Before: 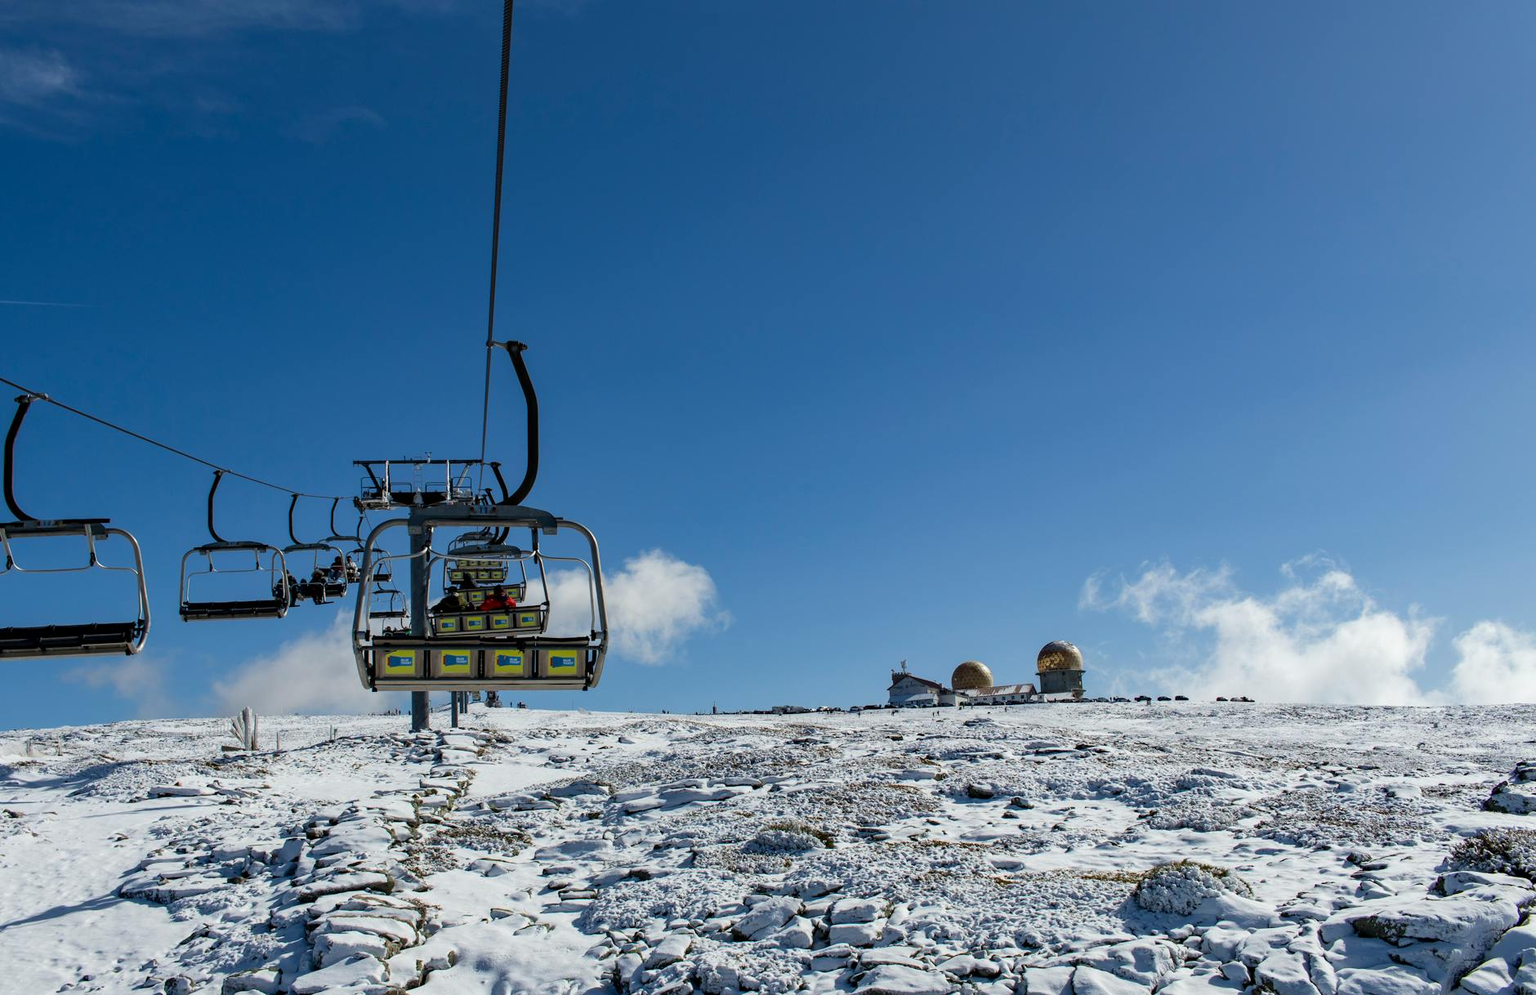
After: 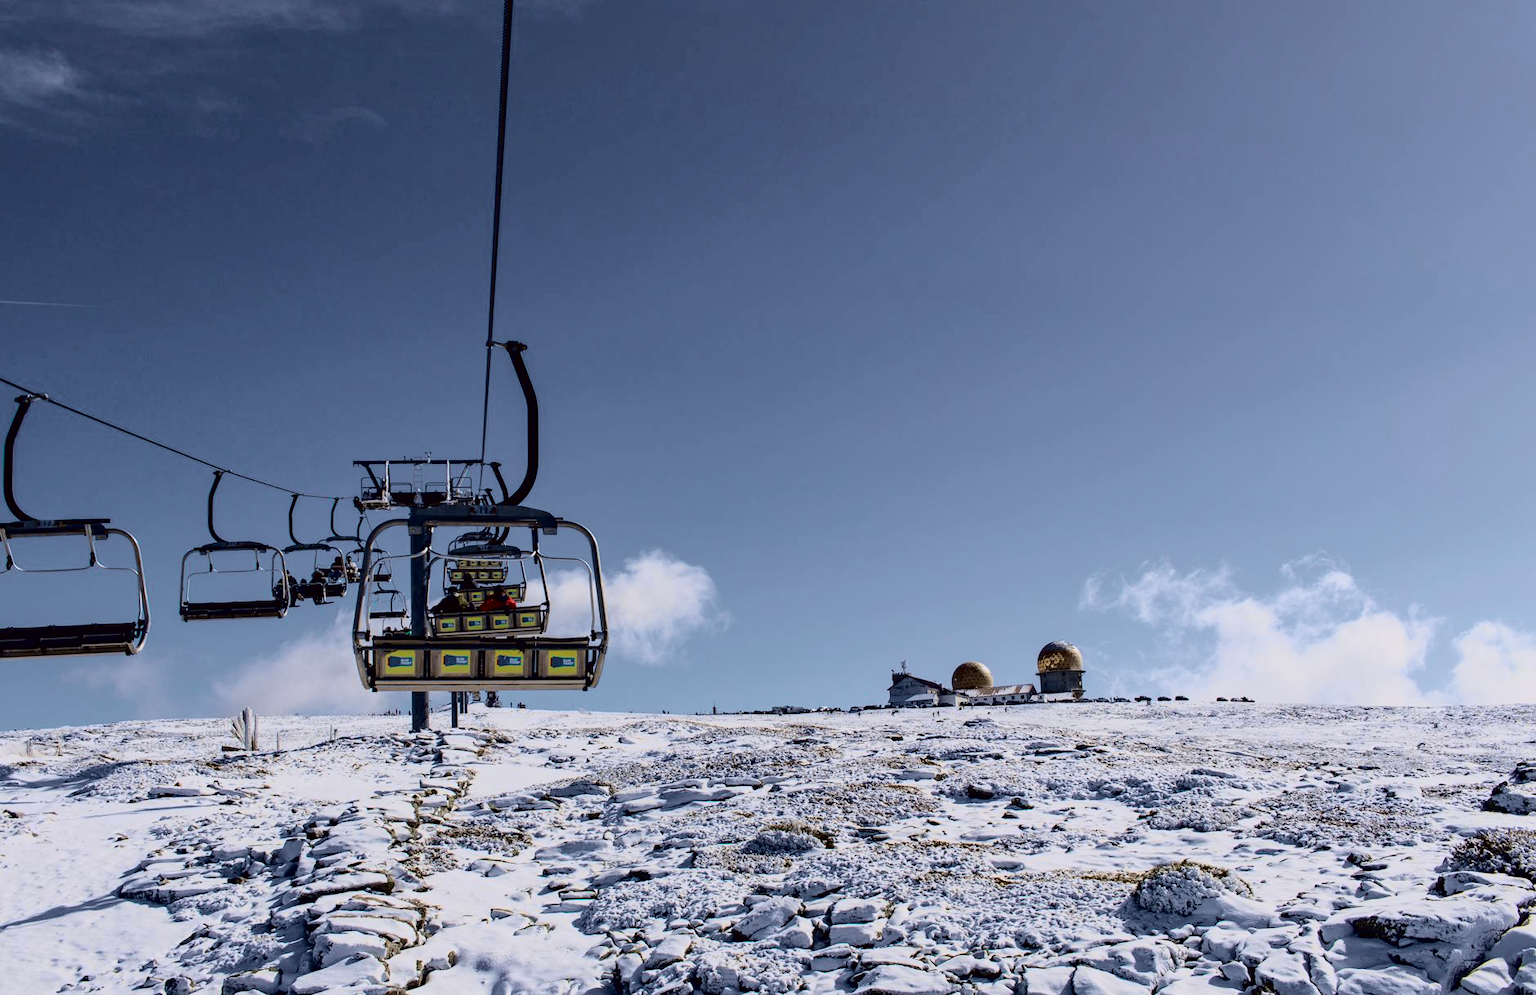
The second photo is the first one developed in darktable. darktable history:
tone equalizer: on, module defaults
tone curve: curves: ch0 [(0.003, 0.003) (0.104, 0.026) (0.236, 0.181) (0.401, 0.443) (0.495, 0.55) (0.625, 0.67) (0.819, 0.841) (0.96, 0.899)]; ch1 [(0, 0) (0.161, 0.092) (0.37, 0.302) (0.424, 0.402) (0.45, 0.466) (0.495, 0.51) (0.573, 0.571) (0.638, 0.641) (0.751, 0.741) (1, 1)]; ch2 [(0, 0) (0.352, 0.403) (0.466, 0.443) (0.524, 0.526) (0.56, 0.556) (1, 1)], color space Lab, independent channels, preserve colors none
